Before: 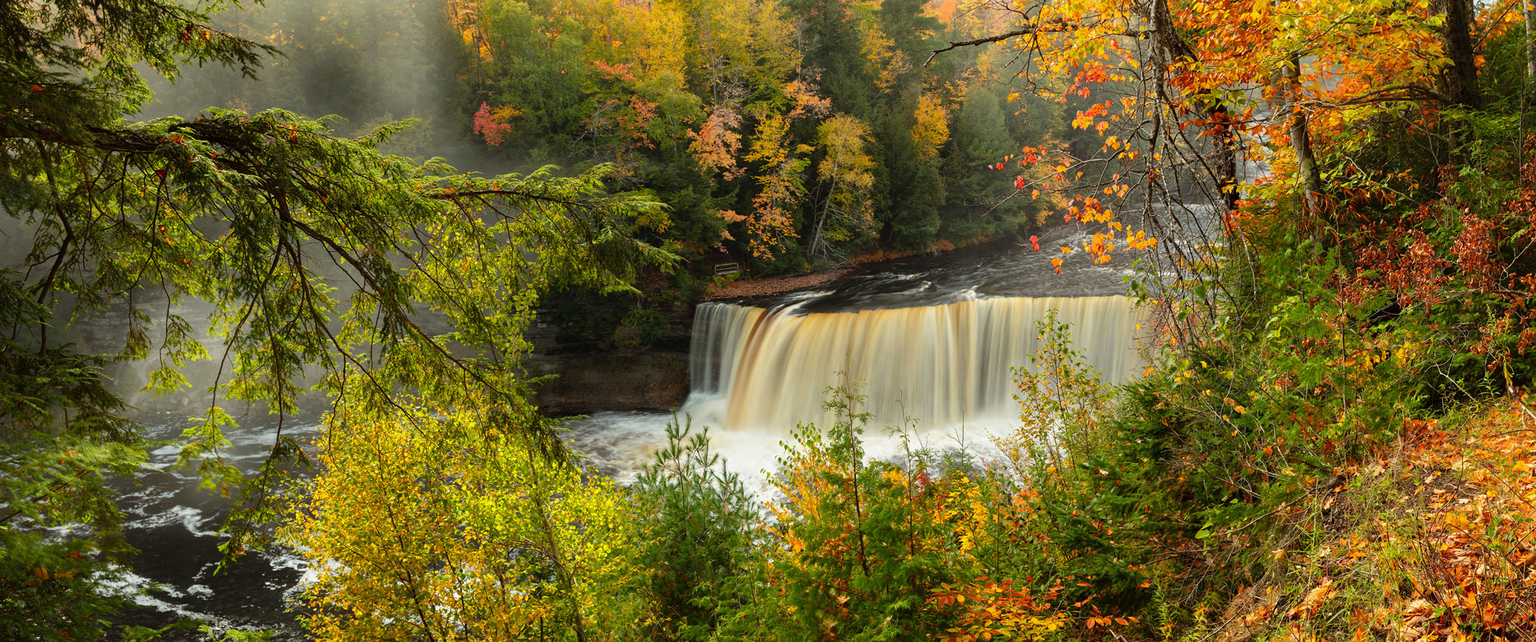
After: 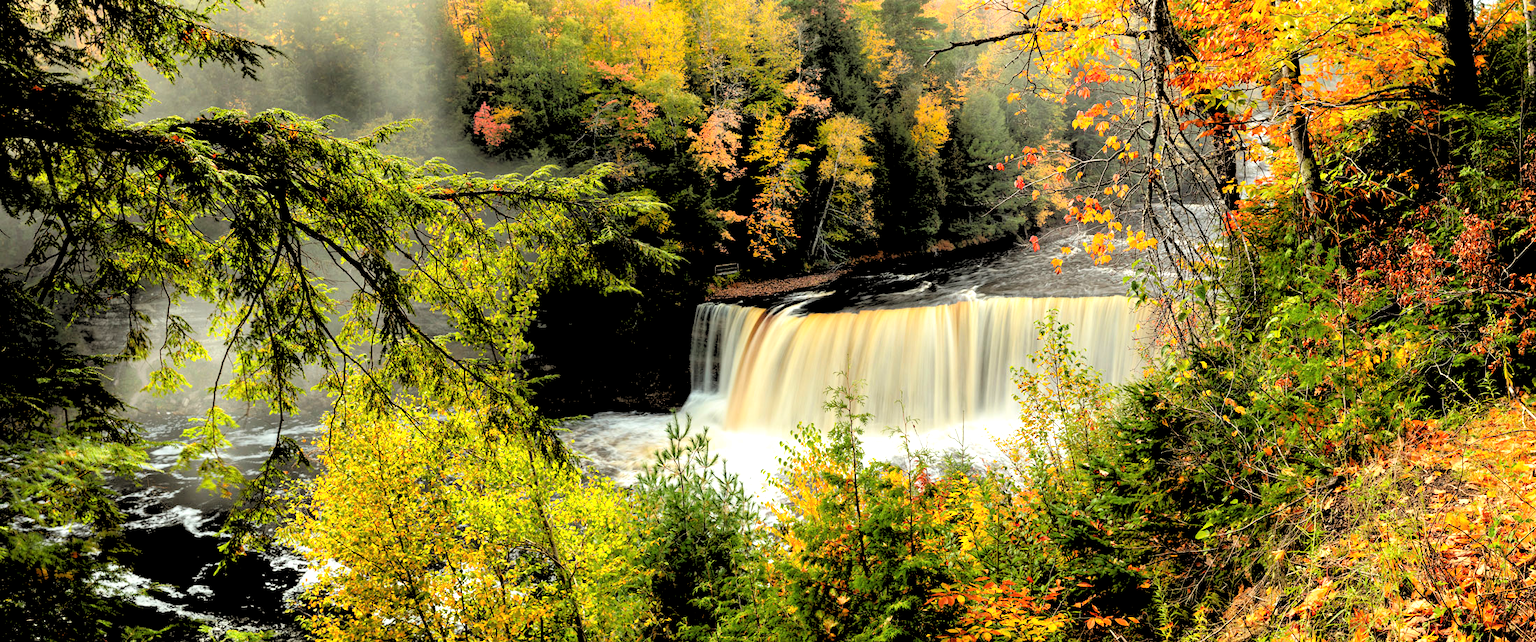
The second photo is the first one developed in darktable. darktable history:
tone equalizer: -8 EV -0.75 EV, -7 EV -0.7 EV, -6 EV -0.6 EV, -5 EV -0.4 EV, -3 EV 0.4 EV, -2 EV 0.6 EV, -1 EV 0.7 EV, +0 EV 0.75 EV, edges refinement/feathering 500, mask exposure compensation -1.57 EV, preserve details no
rgb levels: levels [[0.027, 0.429, 0.996], [0, 0.5, 1], [0, 0.5, 1]]
